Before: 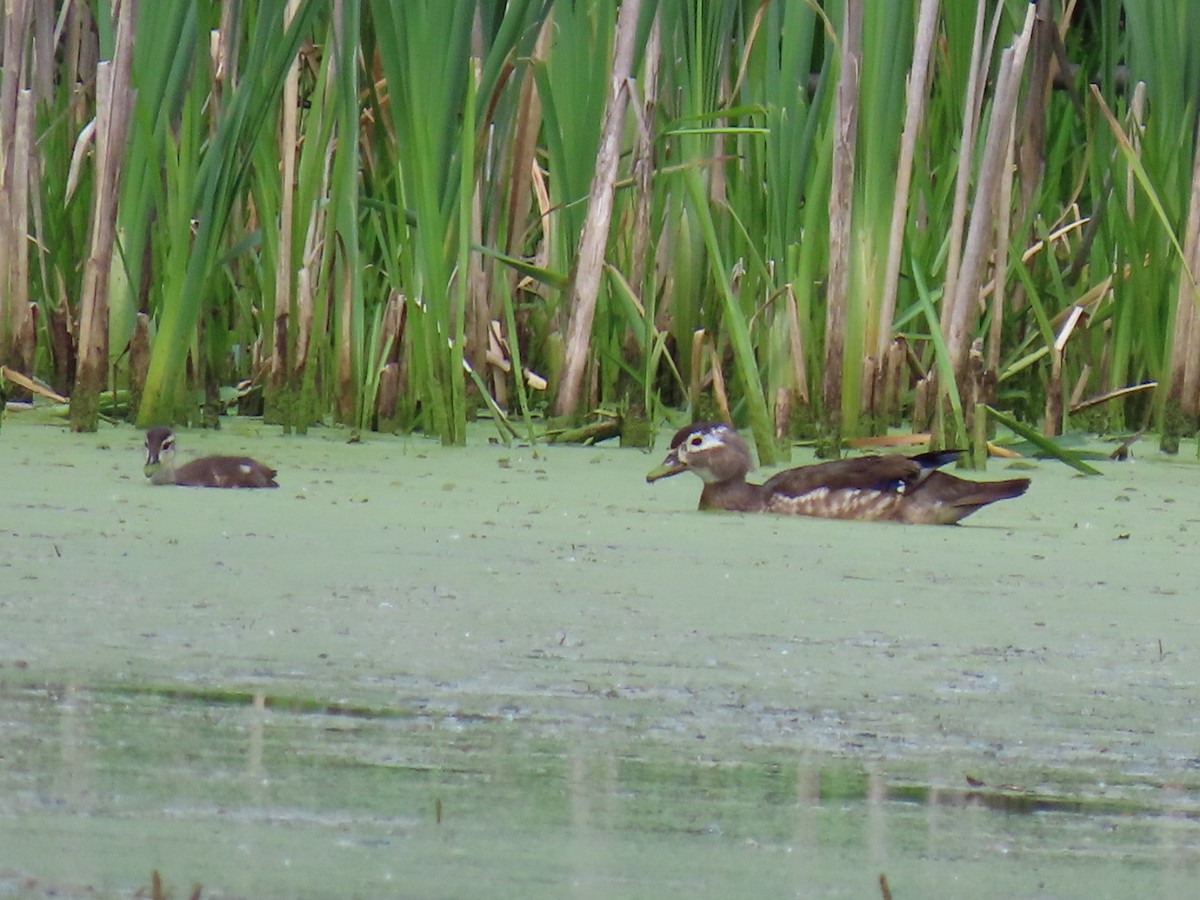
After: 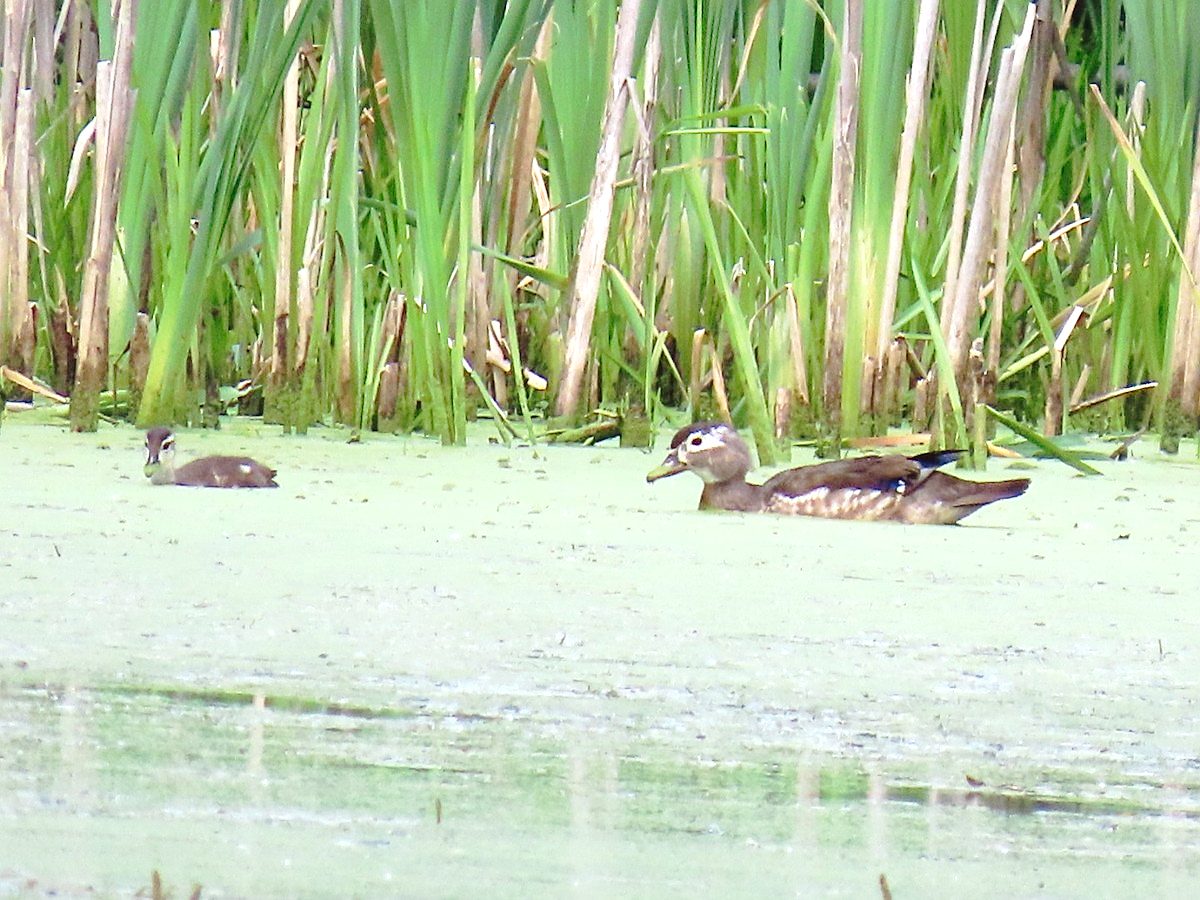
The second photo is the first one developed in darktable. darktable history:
sharpen: on, module defaults
exposure: black level correction 0, exposure 1.199 EV, compensate highlight preservation false
tone curve: curves: ch0 [(0.003, 0.015) (0.104, 0.07) (0.236, 0.218) (0.401, 0.443) (0.495, 0.55) (0.65, 0.68) (0.832, 0.858) (1, 0.977)]; ch1 [(0, 0) (0.161, 0.092) (0.35, 0.33) (0.379, 0.401) (0.45, 0.466) (0.489, 0.499) (0.55, 0.56) (0.621, 0.615) (0.718, 0.734) (1, 1)]; ch2 [(0, 0) (0.369, 0.427) (0.44, 0.434) (0.502, 0.501) (0.557, 0.55) (0.586, 0.59) (1, 1)], preserve colors none
